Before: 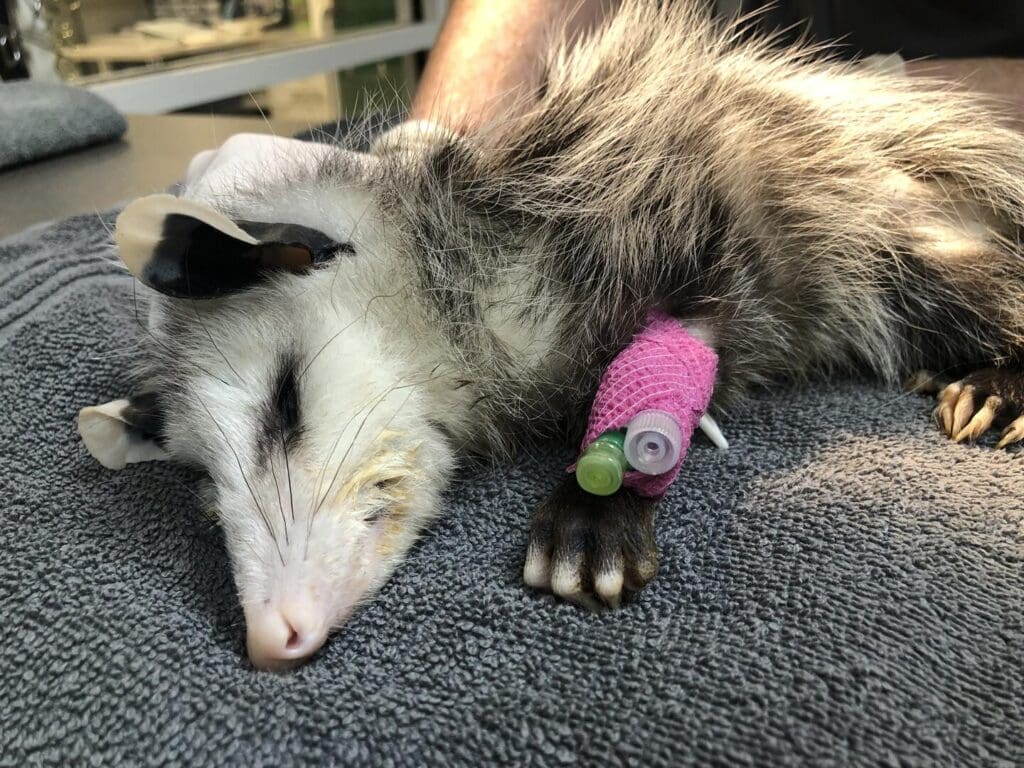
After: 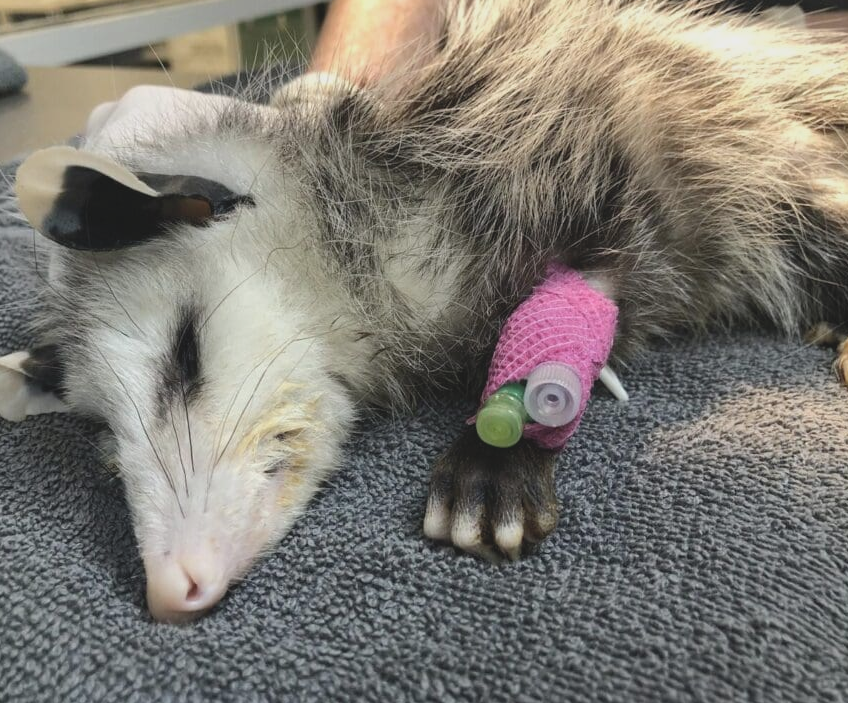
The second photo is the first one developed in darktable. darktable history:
rotate and perspective: automatic cropping original format, crop left 0, crop top 0
crop: left 9.807%, top 6.259%, right 7.334%, bottom 2.177%
contrast brightness saturation: contrast -0.15, brightness 0.05, saturation -0.12
